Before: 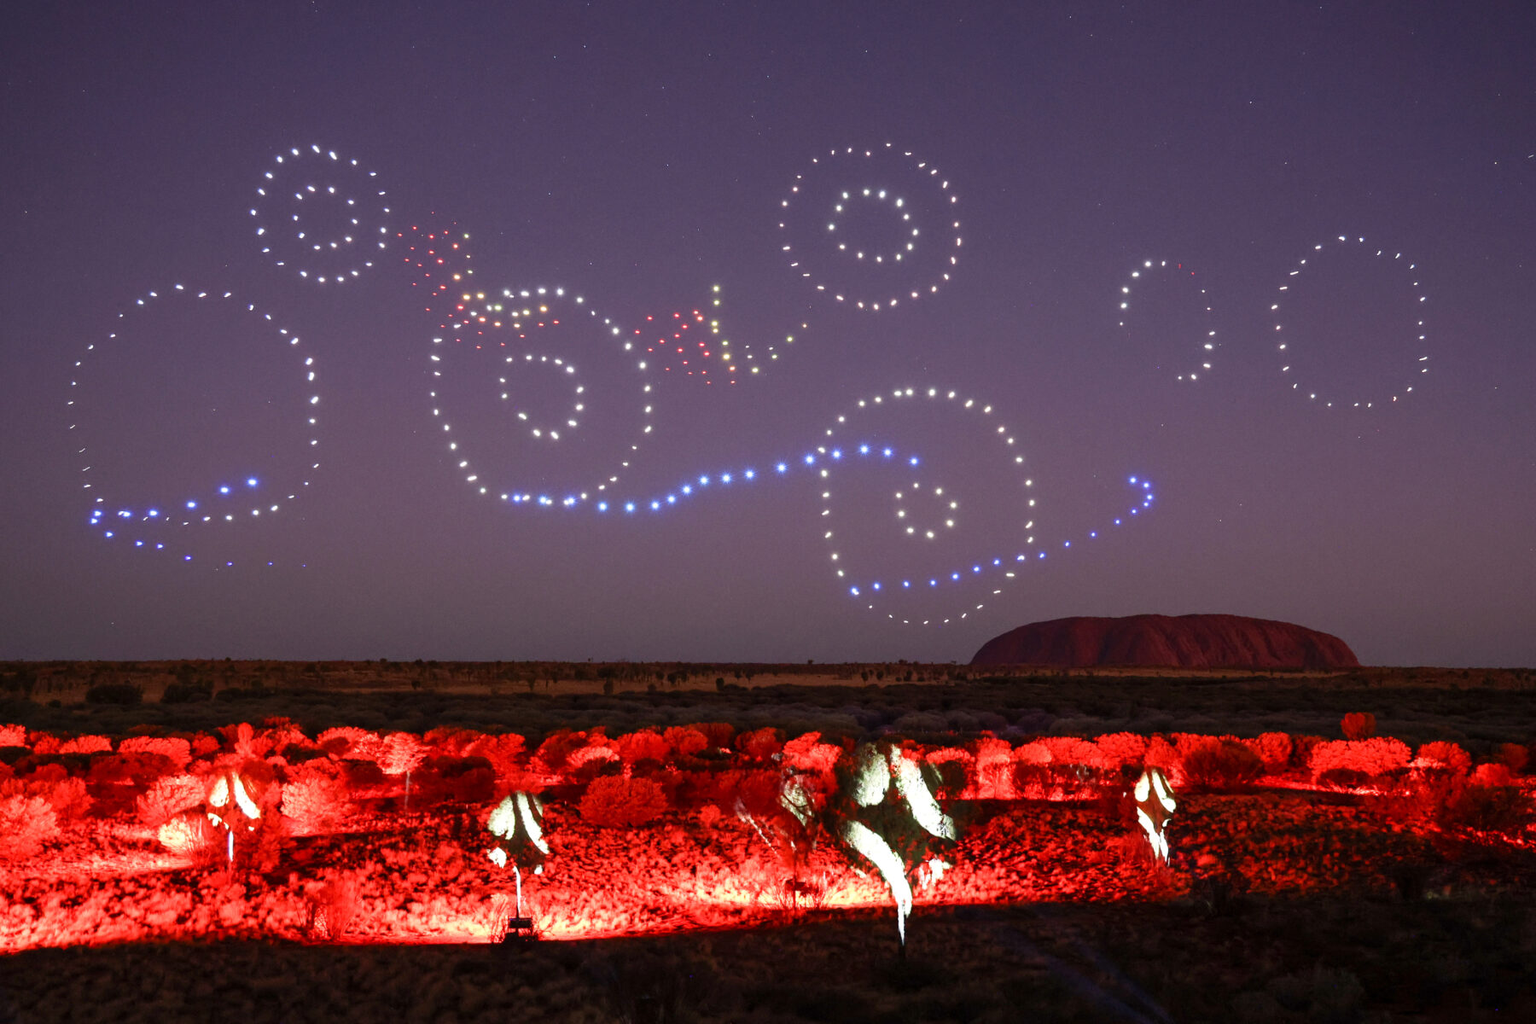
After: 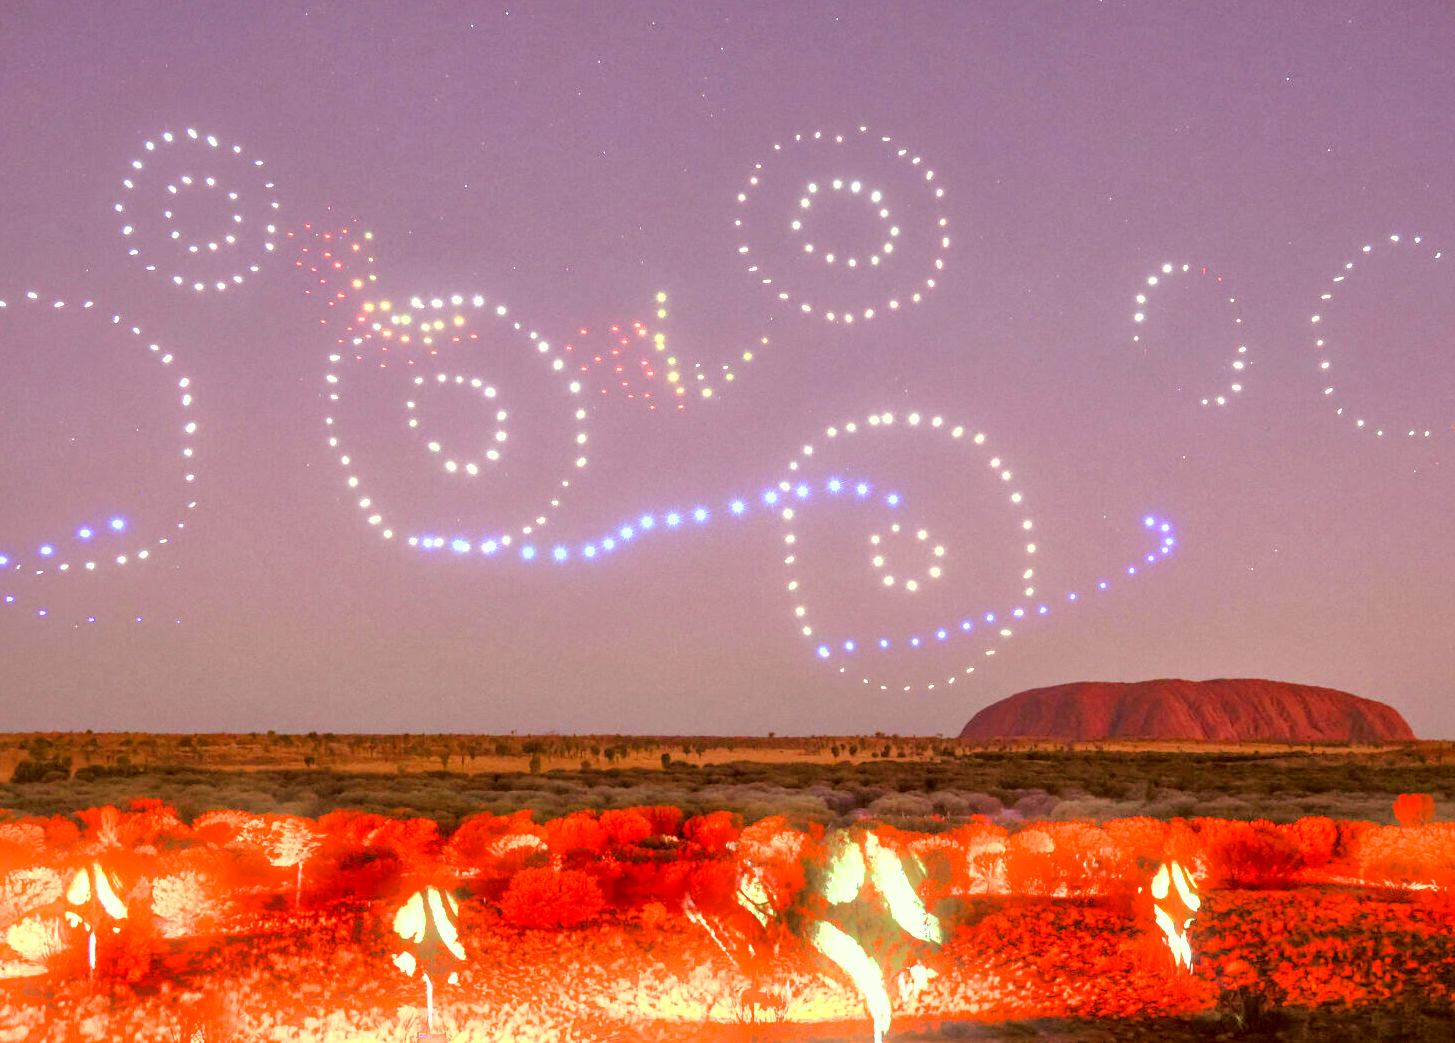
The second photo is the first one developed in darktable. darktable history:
shadows and highlights: shadows 29.32, highlights -29.32, low approximation 0.01, soften with gaussian
crop: left 9.929%, top 3.475%, right 9.188%, bottom 9.529%
bloom: size 5%, threshold 95%, strength 15%
tone equalizer: -7 EV 0.15 EV, -6 EV 0.6 EV, -5 EV 1.15 EV, -4 EV 1.33 EV, -3 EV 1.15 EV, -2 EV 0.6 EV, -1 EV 0.15 EV, mask exposure compensation -0.5 EV
color correction: highlights a* -5.94, highlights b* 9.48, shadows a* 10.12, shadows b* 23.94
exposure: exposure 1.5 EV, compensate highlight preservation false
